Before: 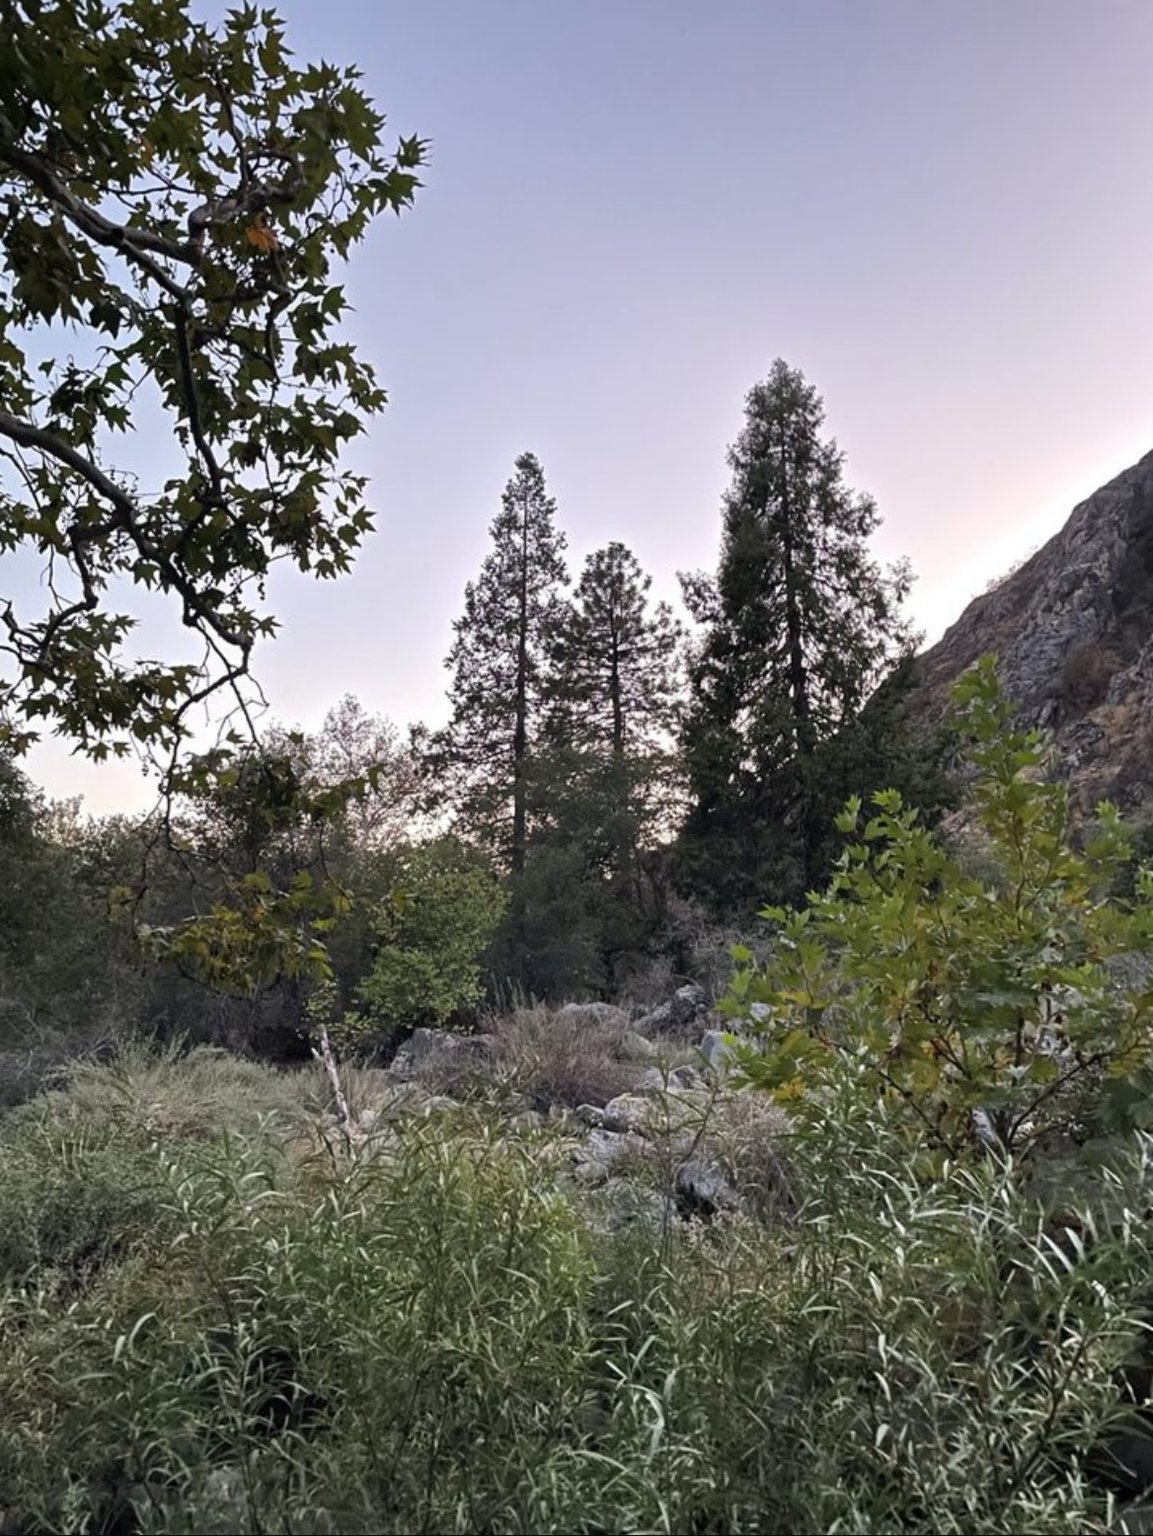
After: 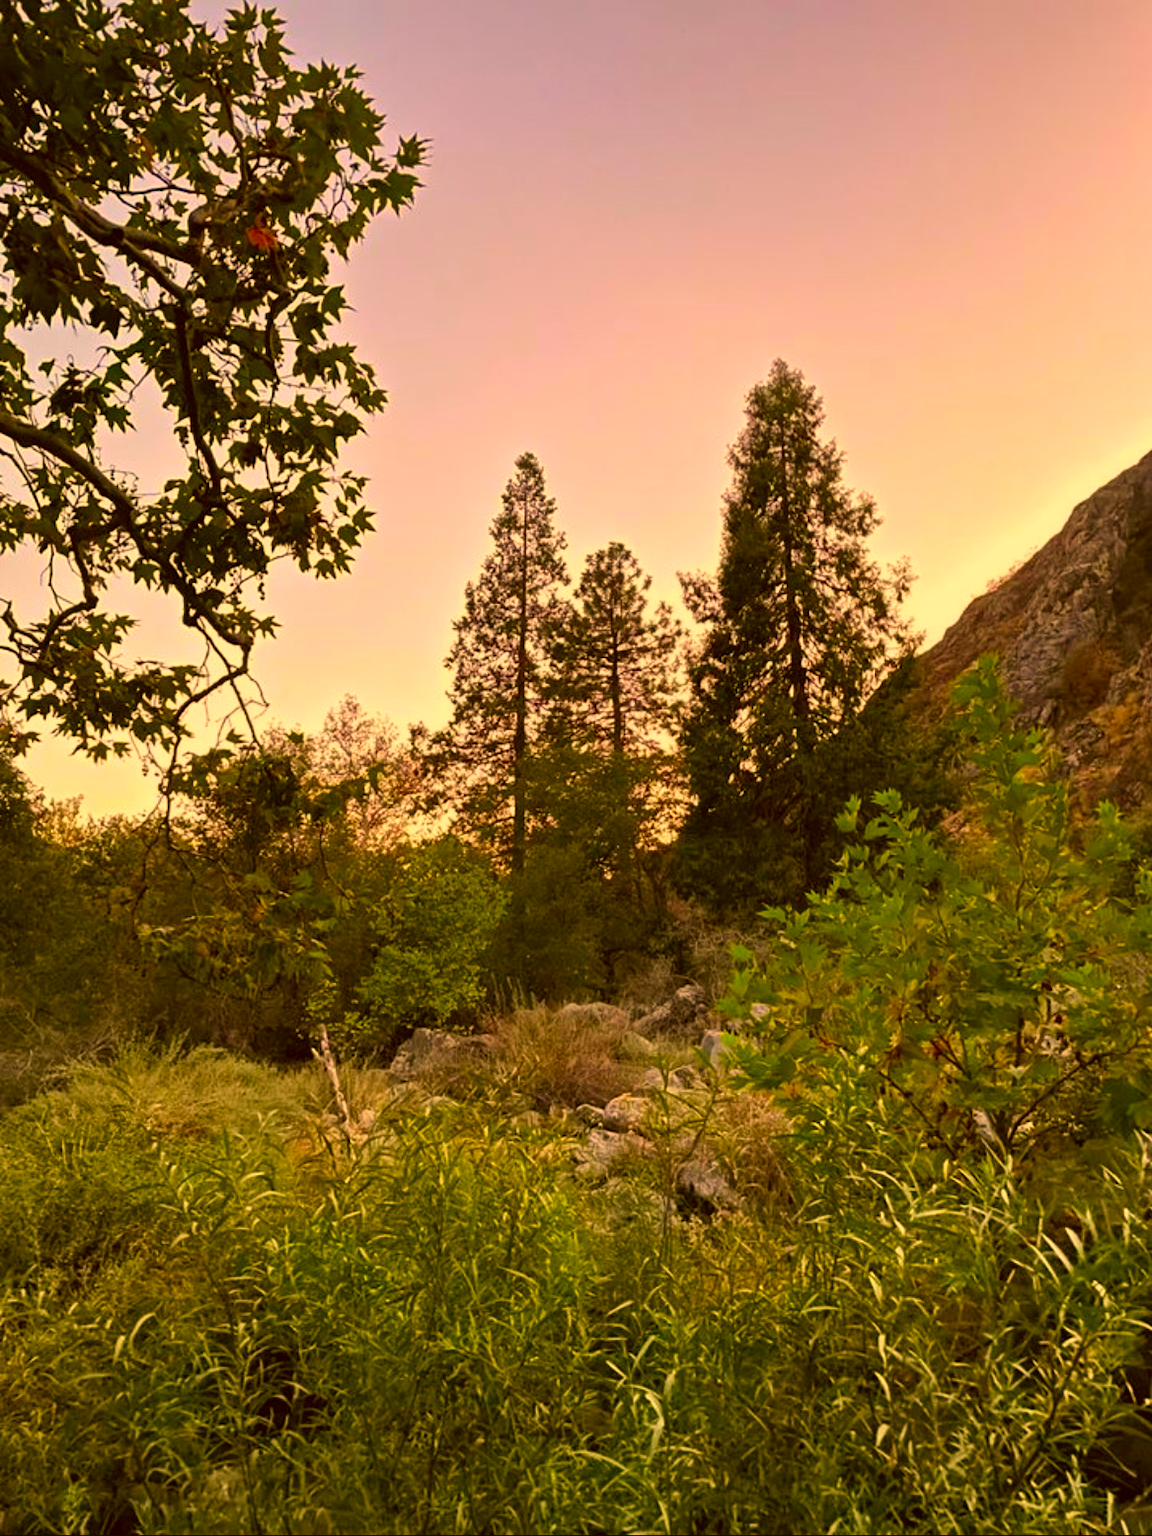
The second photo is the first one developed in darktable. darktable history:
color correction: highlights a* 10.54, highlights b* 29.81, shadows a* 2.79, shadows b* 17.41, saturation 1.74
